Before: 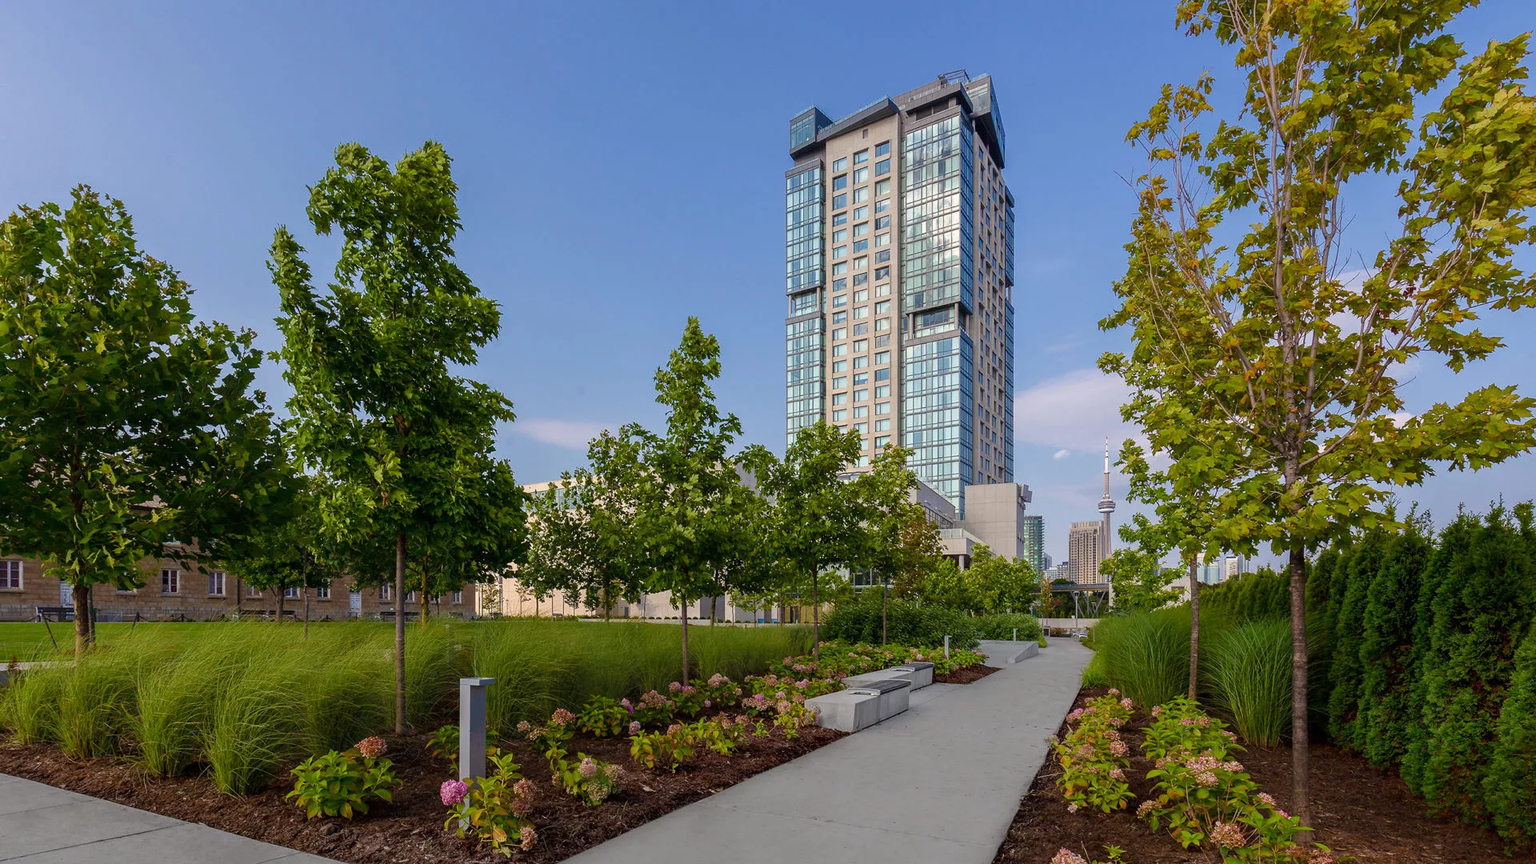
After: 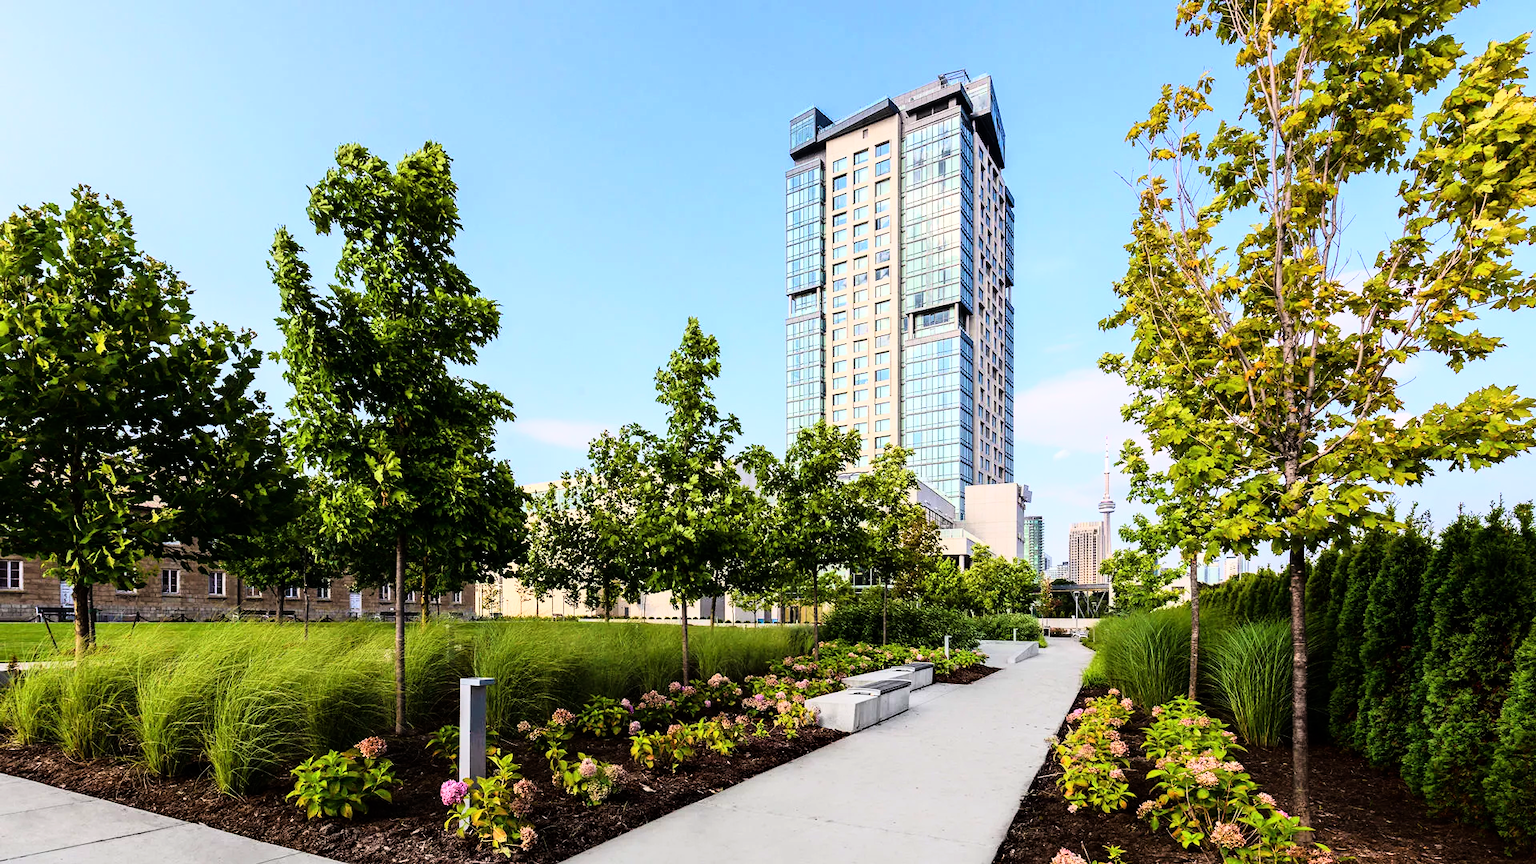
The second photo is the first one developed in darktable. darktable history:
levels: mode automatic, black 0.023%, white 99.97%, levels [0.062, 0.494, 0.925]
rgb curve: curves: ch0 [(0, 0) (0.21, 0.15) (0.24, 0.21) (0.5, 0.75) (0.75, 0.96) (0.89, 0.99) (1, 1)]; ch1 [(0, 0.02) (0.21, 0.13) (0.25, 0.2) (0.5, 0.67) (0.75, 0.9) (0.89, 0.97) (1, 1)]; ch2 [(0, 0.02) (0.21, 0.13) (0.25, 0.2) (0.5, 0.67) (0.75, 0.9) (0.89, 0.97) (1, 1)], compensate middle gray true
